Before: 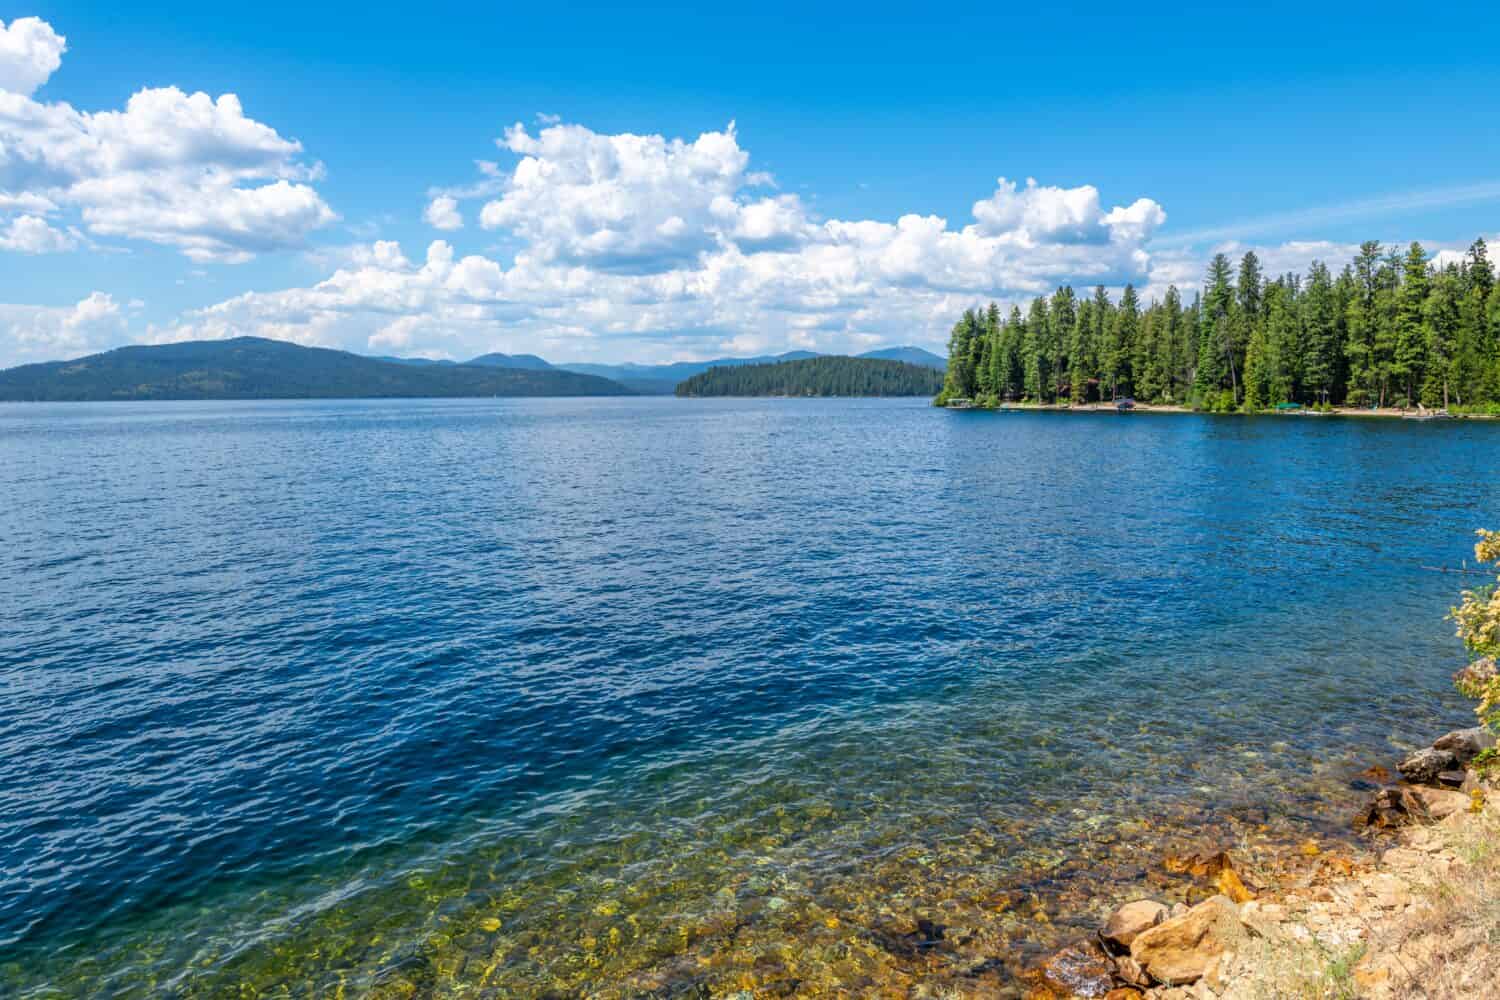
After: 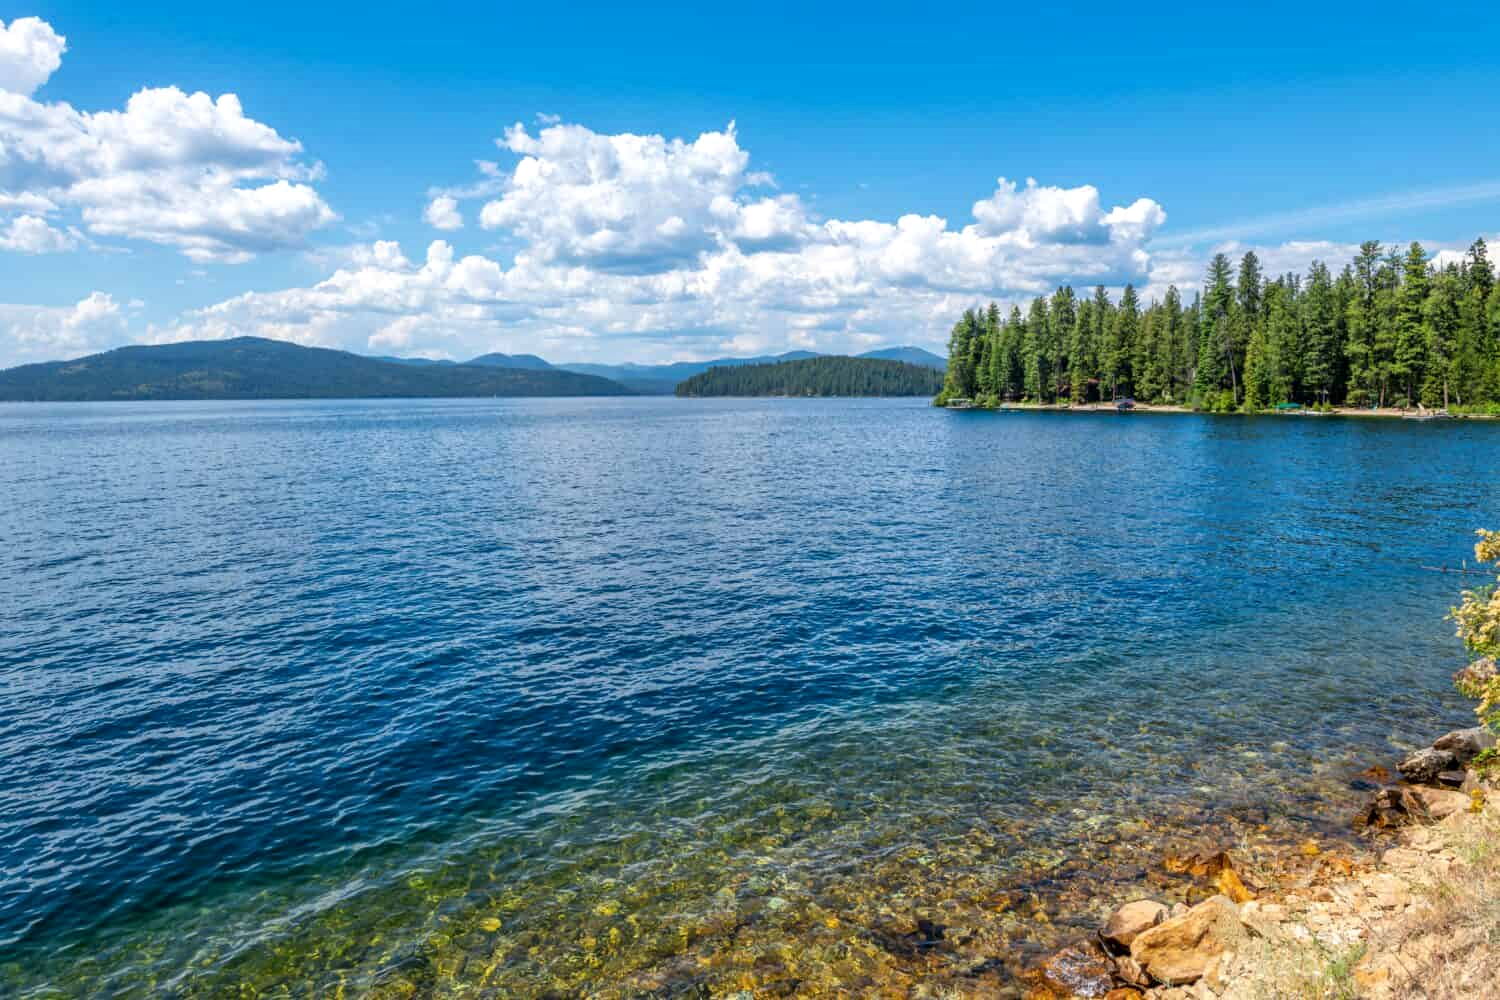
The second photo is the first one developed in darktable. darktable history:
local contrast: mode bilateral grid, contrast 21, coarseness 49, detail 120%, midtone range 0.2
